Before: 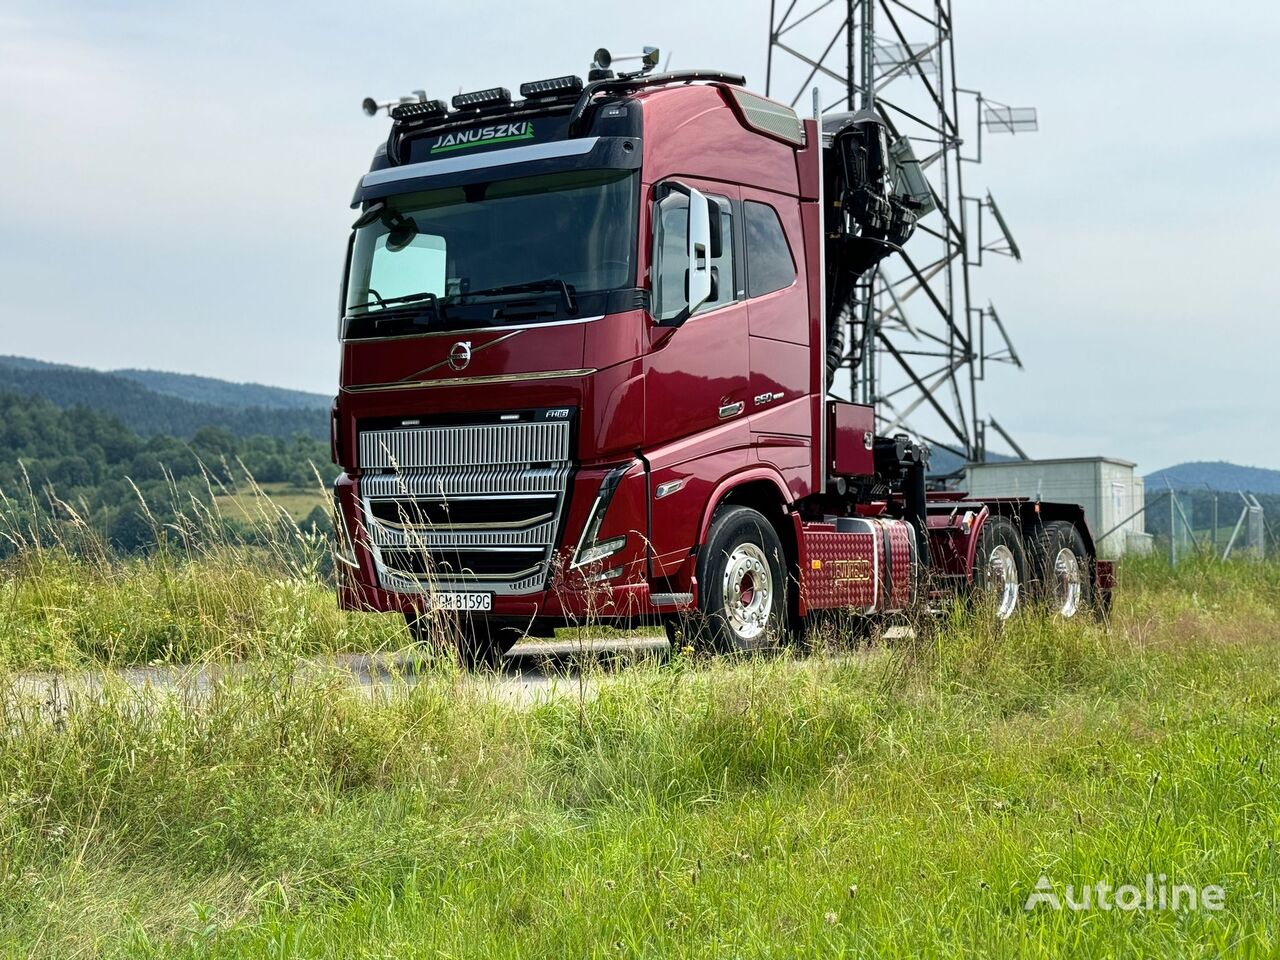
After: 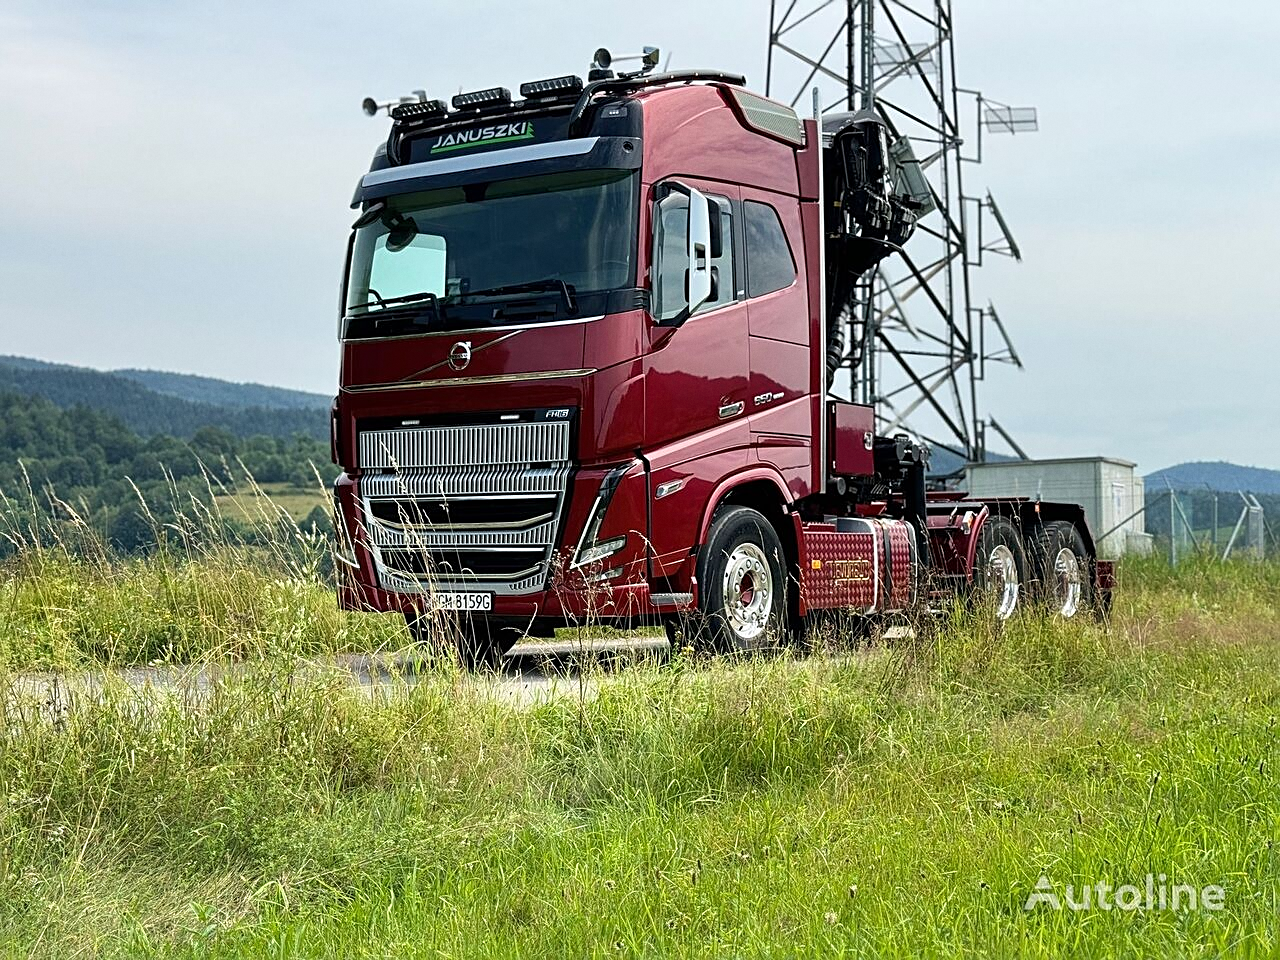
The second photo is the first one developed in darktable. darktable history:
sharpen: on, module defaults
grain: coarseness 14.57 ISO, strength 8.8%
